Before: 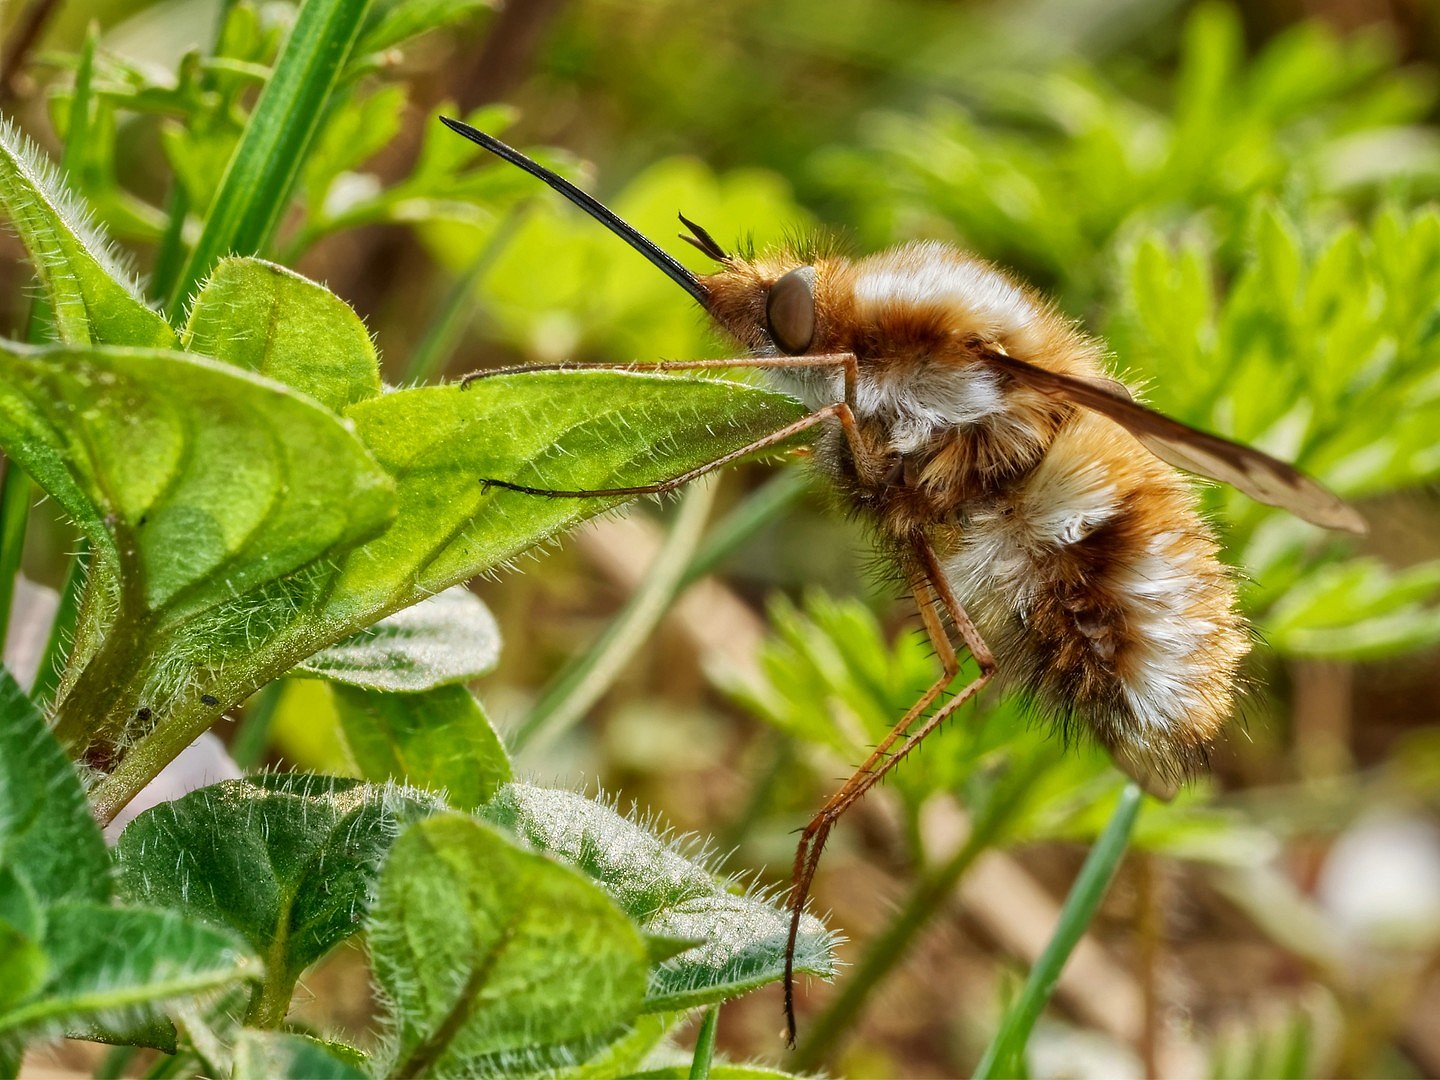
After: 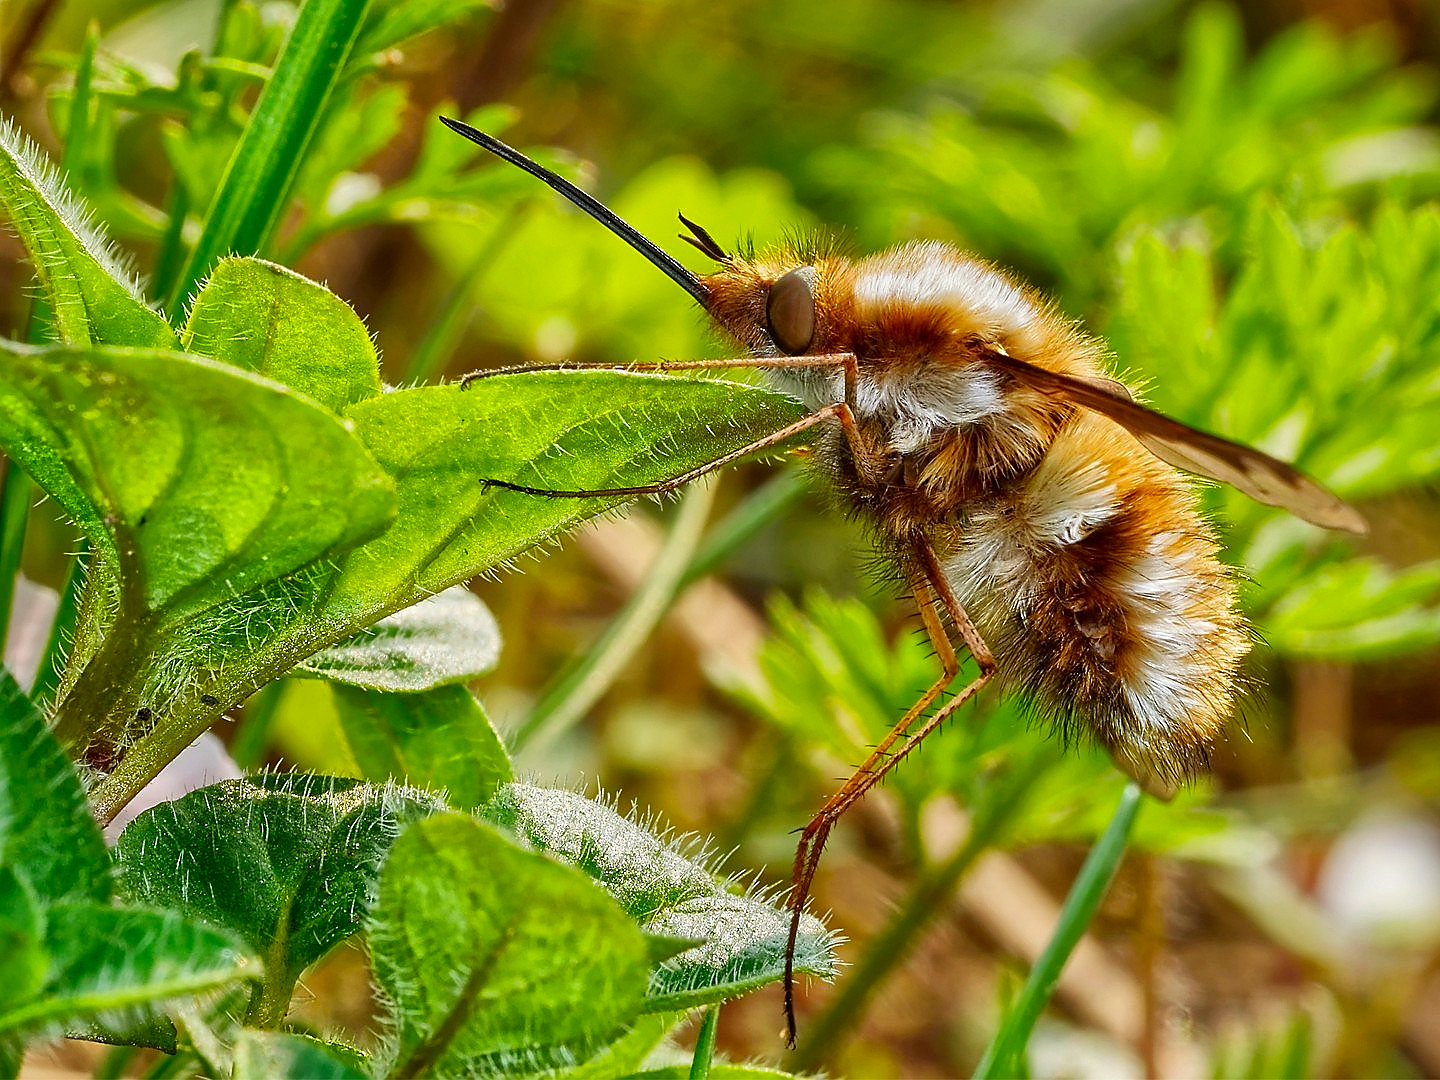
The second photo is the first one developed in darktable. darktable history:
sharpen: radius 1.4, amount 1.25, threshold 0.7
color correction: saturation 1.34
